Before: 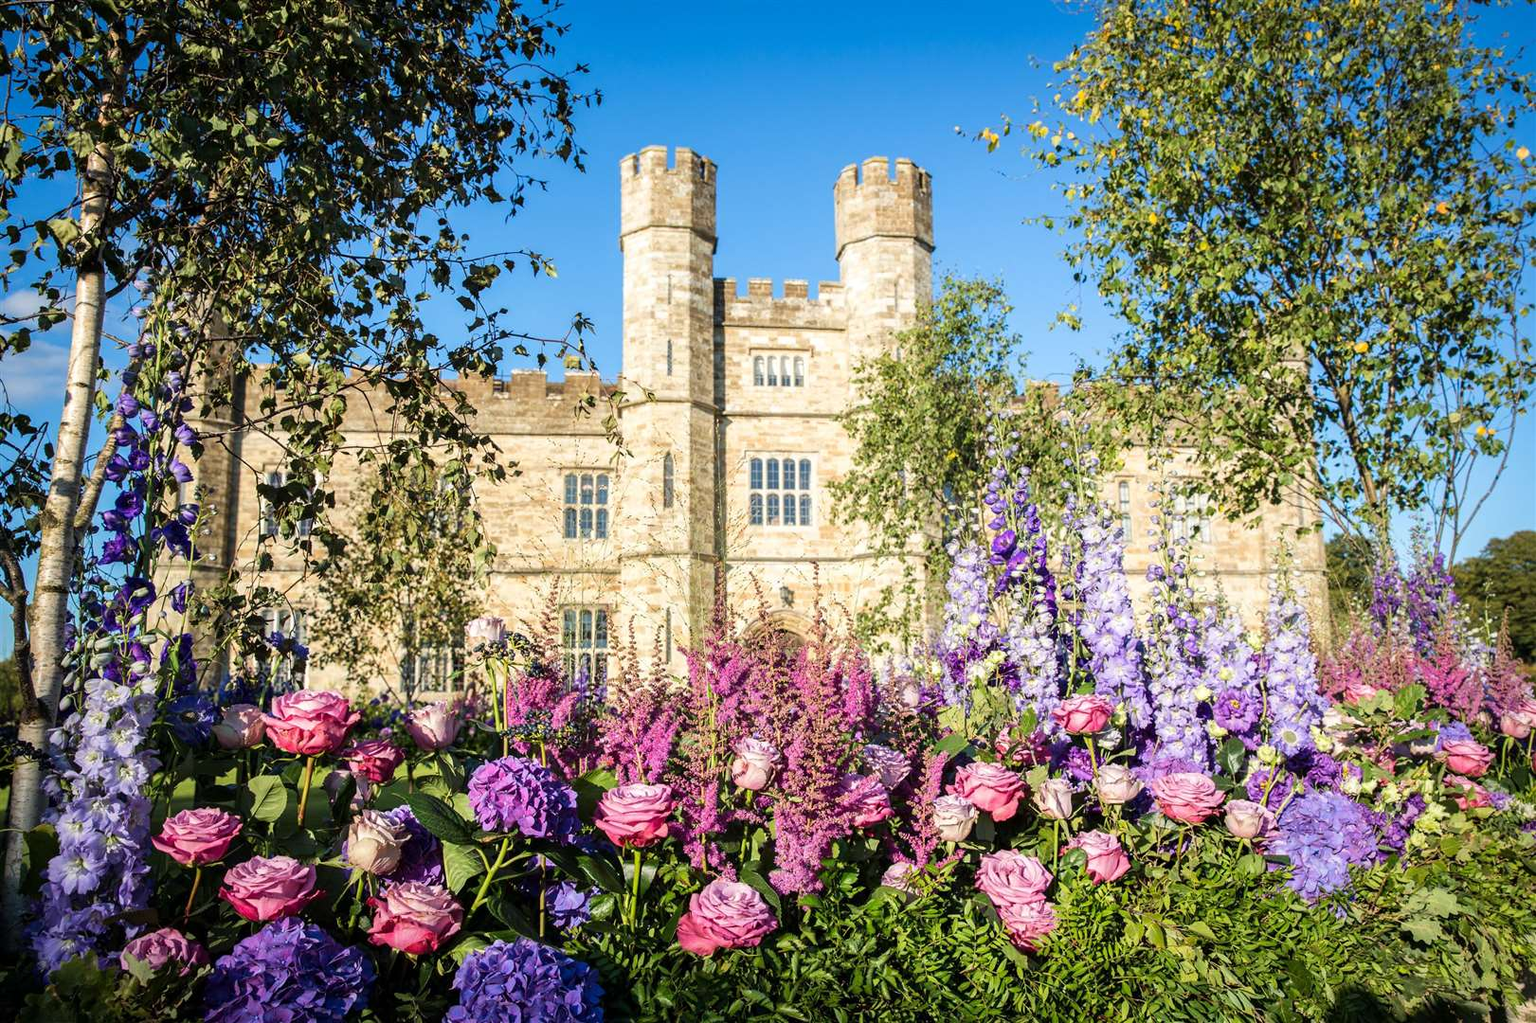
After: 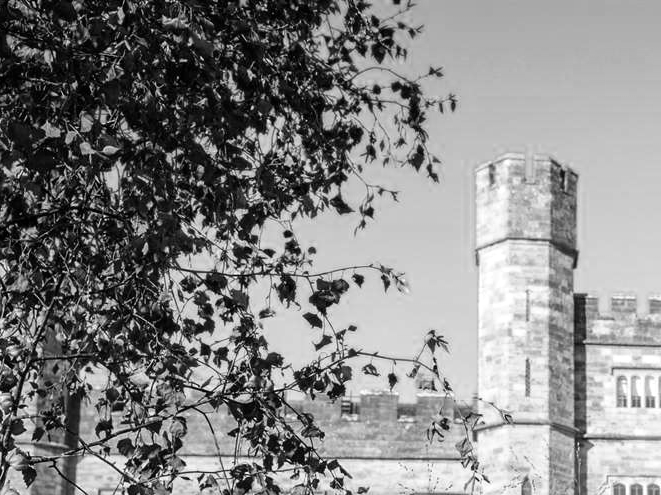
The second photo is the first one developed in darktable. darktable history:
color calibration: output gray [0.18, 0.41, 0.41, 0], illuminant custom, x 0.389, y 0.387, temperature 3795.05 K
crop and rotate: left 11.044%, top 0.065%, right 48.126%, bottom 54.089%
